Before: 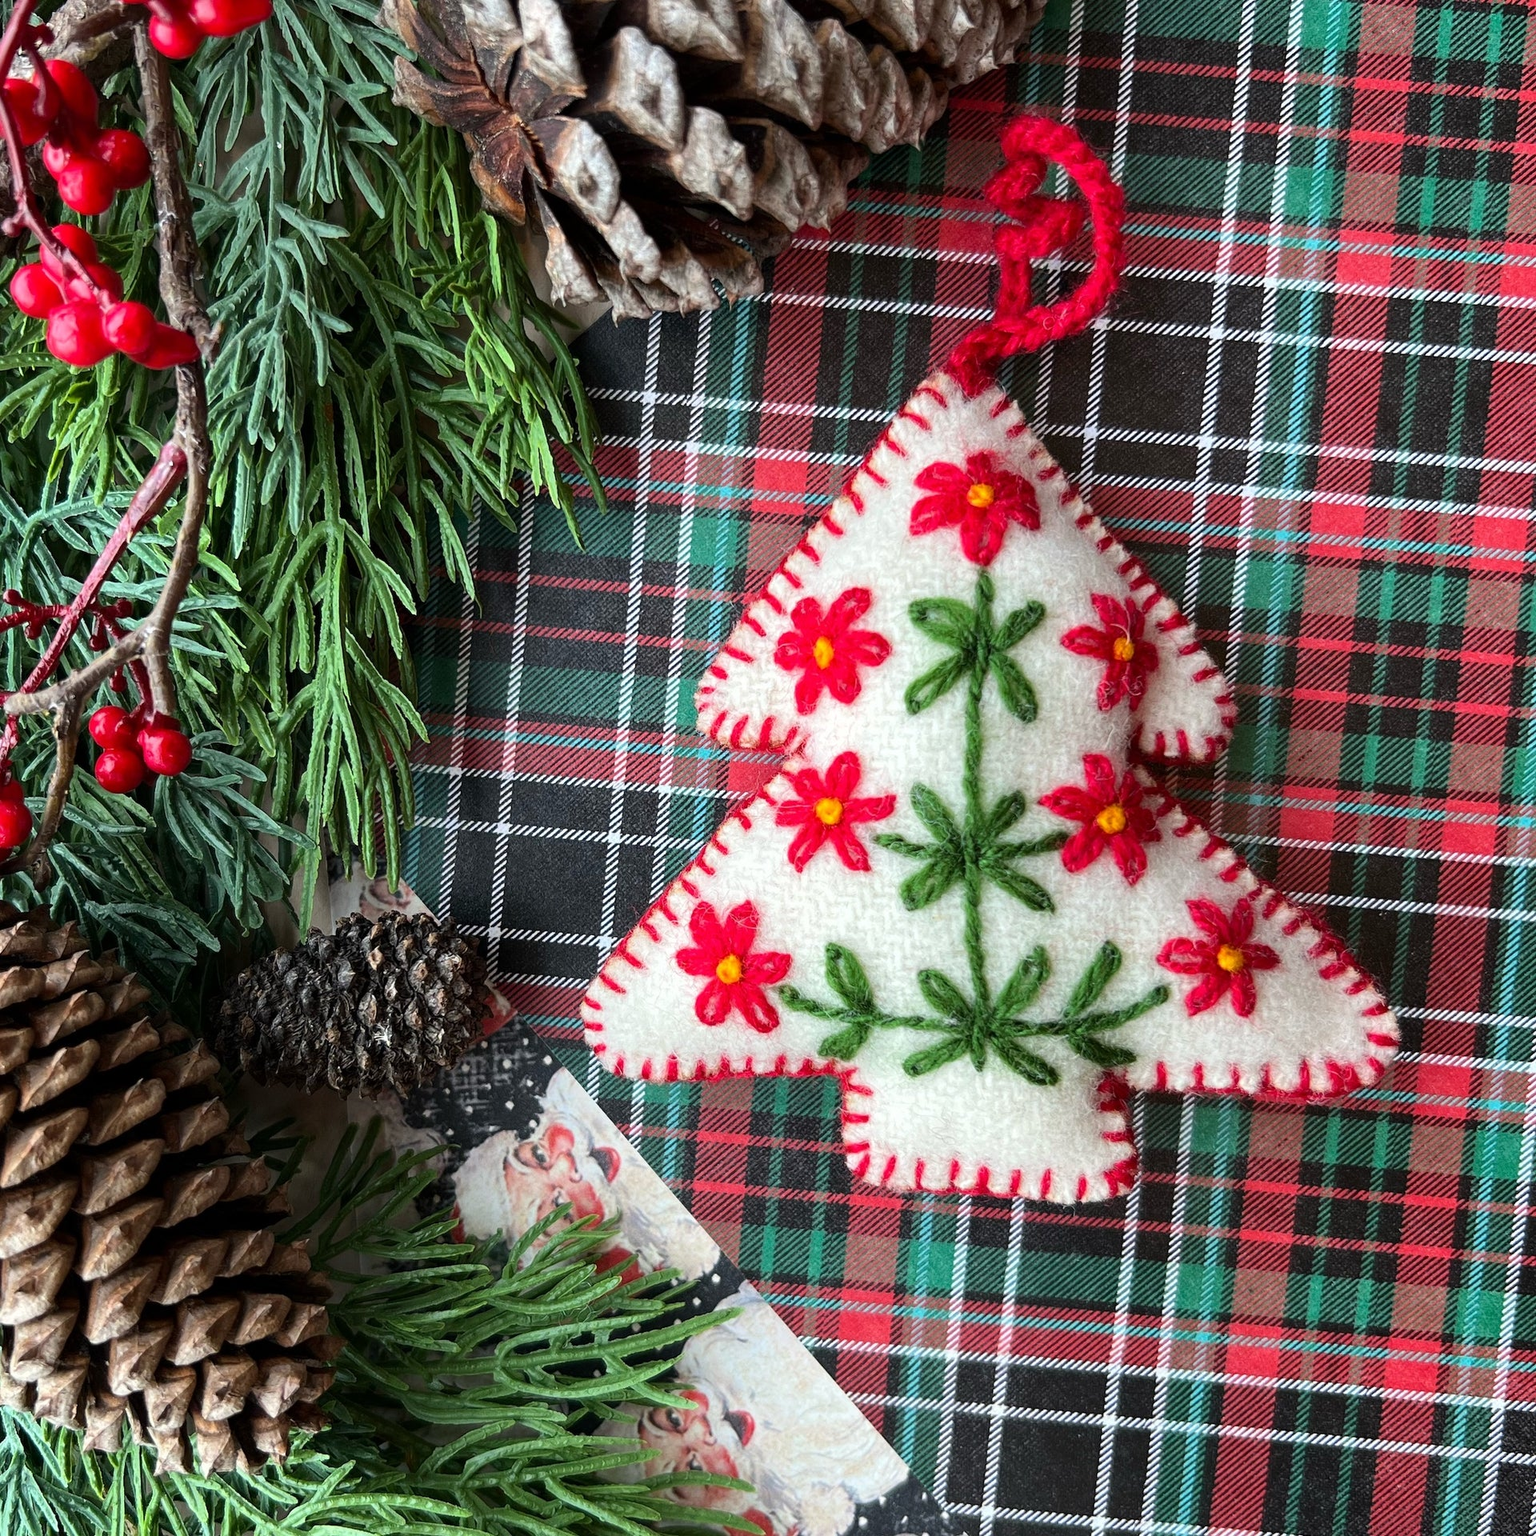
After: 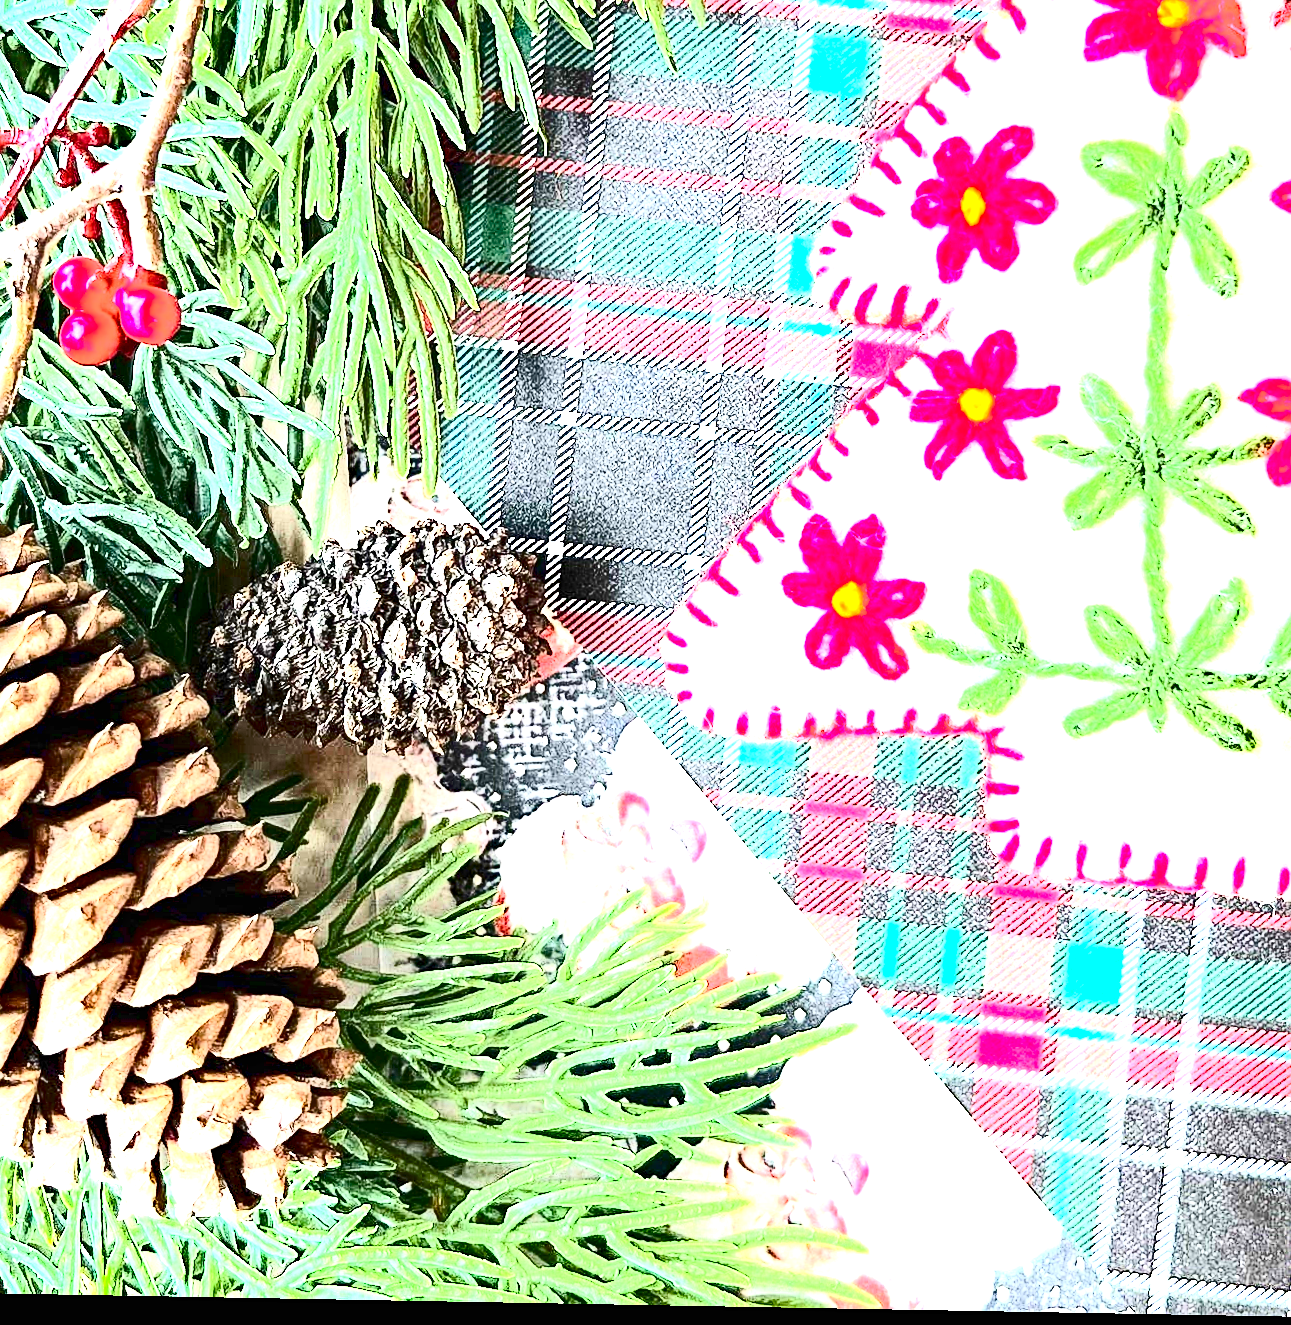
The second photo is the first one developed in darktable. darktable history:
haze removal: compatibility mode true, adaptive false
crop and rotate: angle -1.03°, left 3.901%, top 32.189%, right 29.988%
exposure: black level correction 0, exposure 3.941 EV, compensate highlight preservation false
color balance rgb: perceptual saturation grading › global saturation 20%, perceptual saturation grading › highlights -25.385%, perceptual saturation grading › shadows 25.939%
contrast brightness saturation: contrast 0.514, saturation -0.098
sharpen: on, module defaults
